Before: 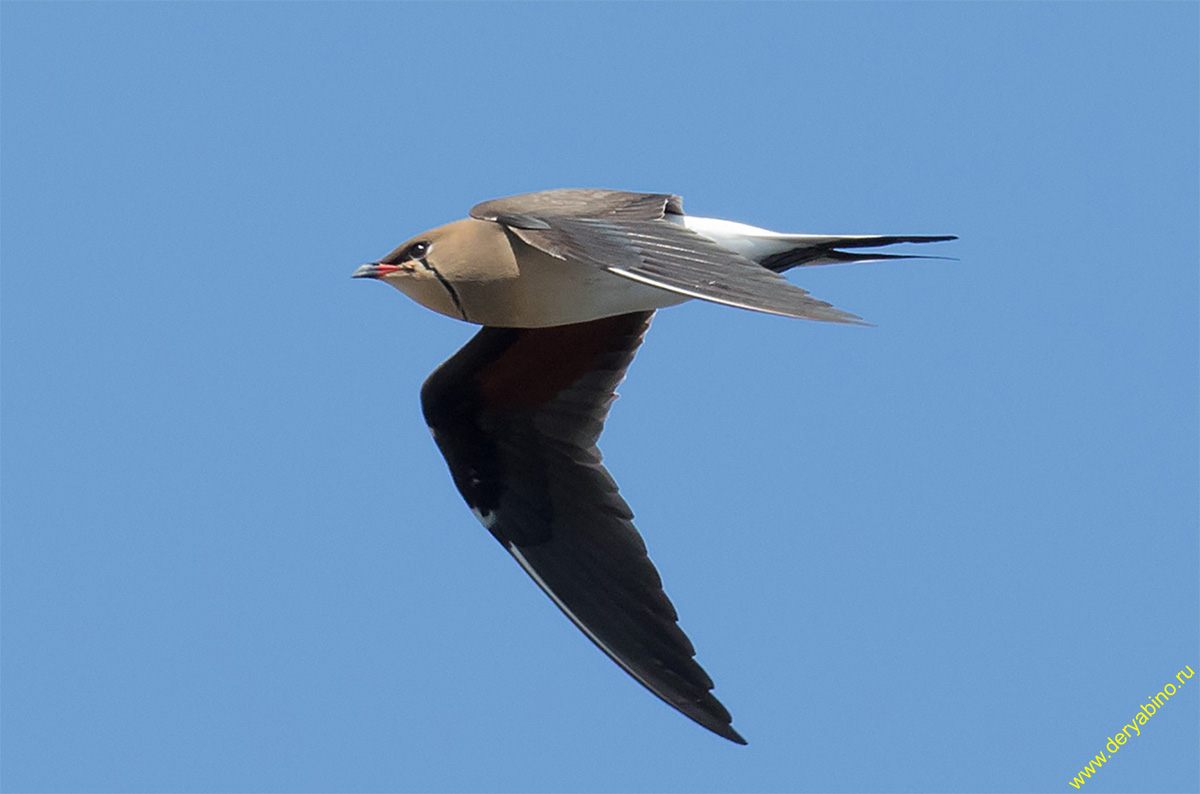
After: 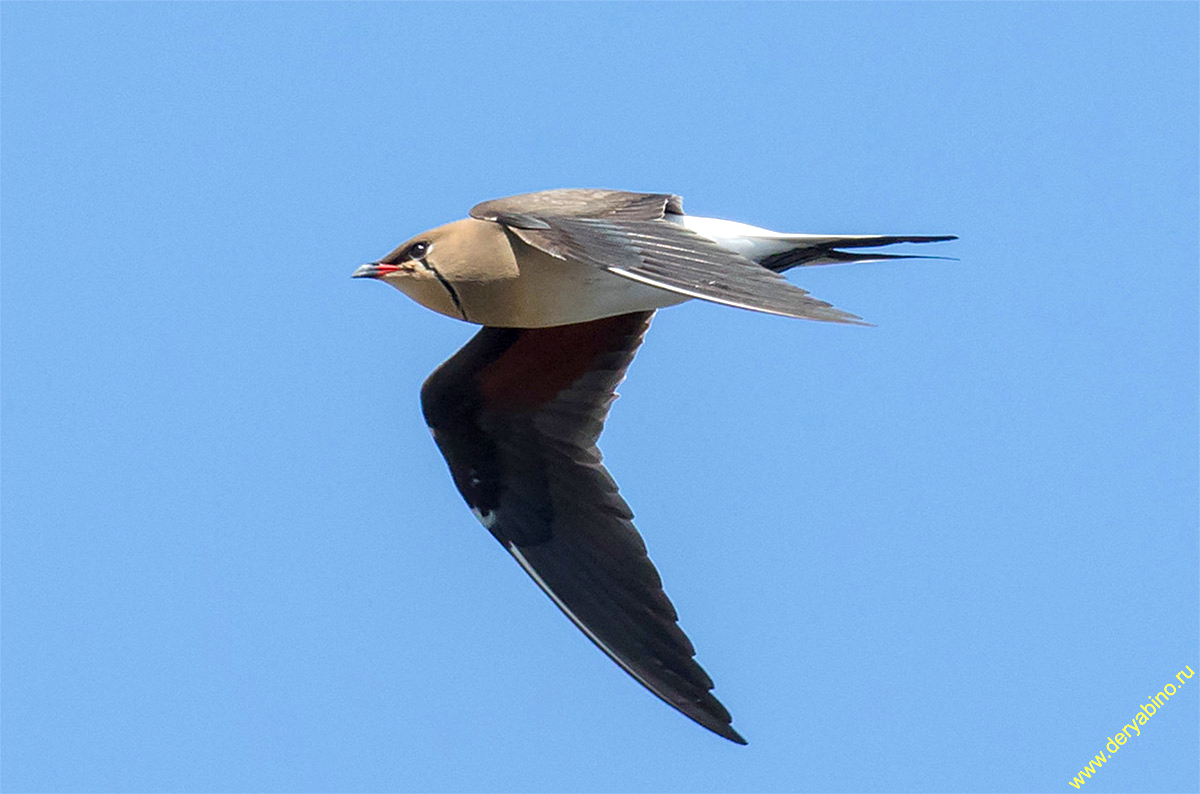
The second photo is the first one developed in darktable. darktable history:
exposure: black level correction 0.001, exposure 0.499 EV, compensate exposure bias true, compensate highlight preservation false
color balance rgb: perceptual saturation grading › global saturation 20%, perceptual saturation grading › highlights -25.314%, perceptual saturation grading › shadows 25.232%
local contrast: on, module defaults
